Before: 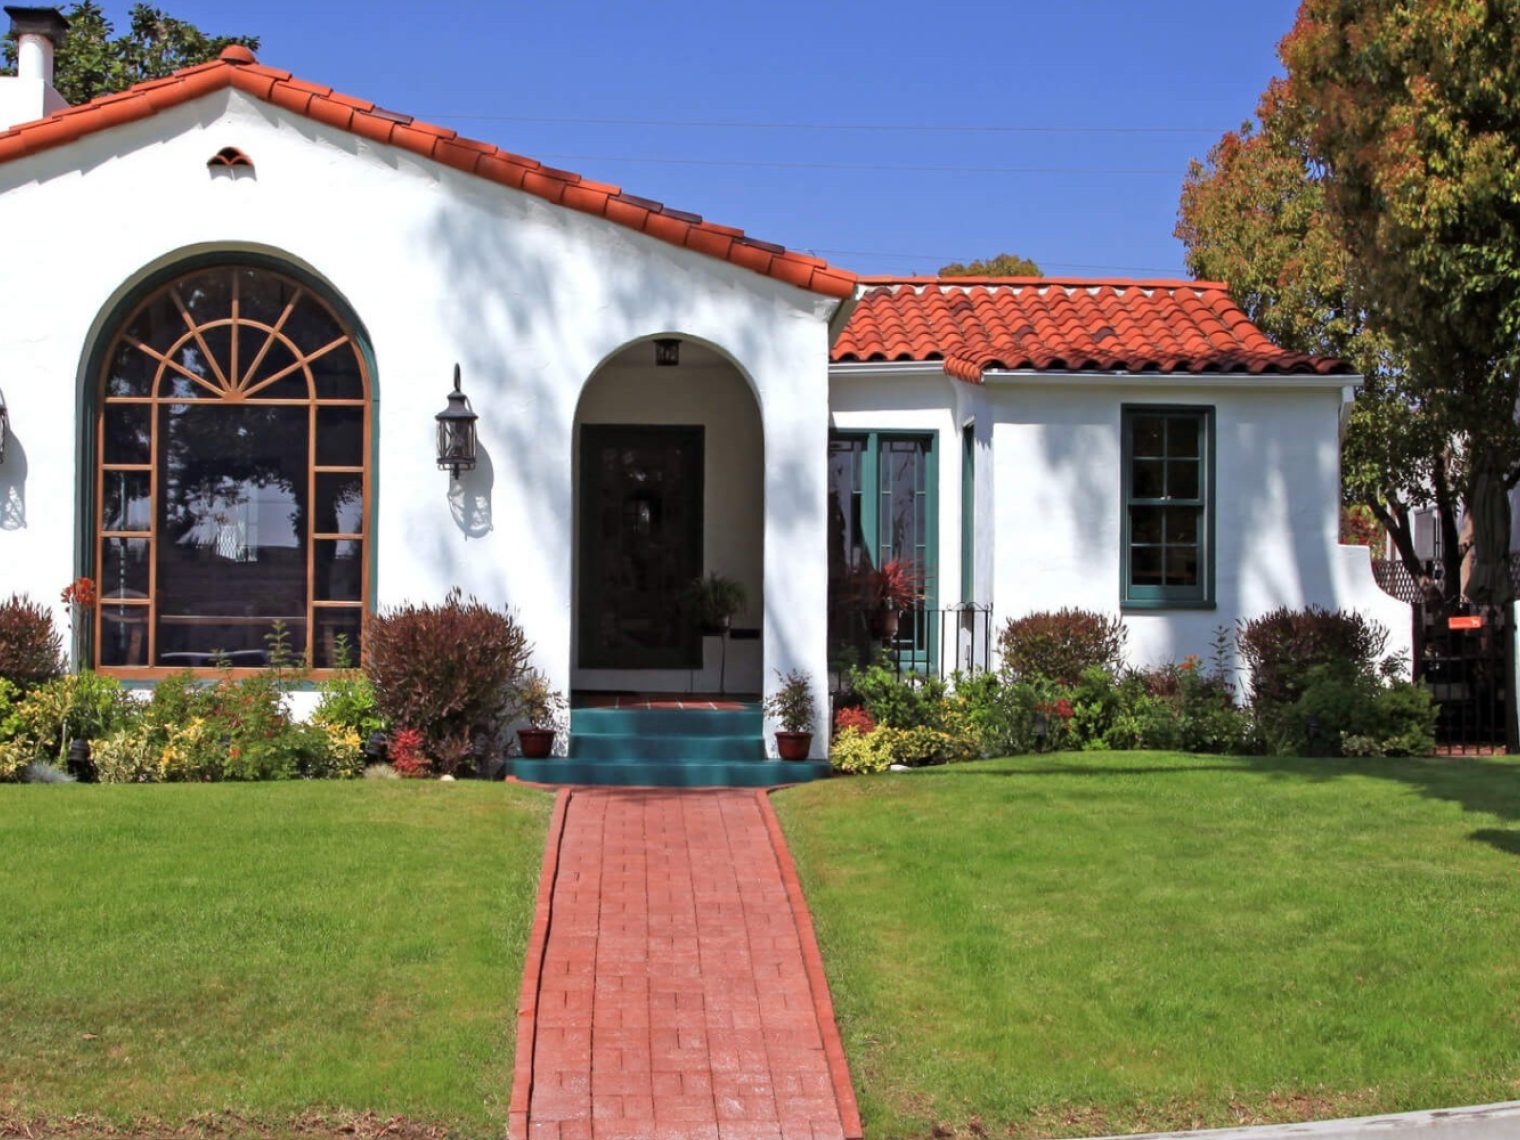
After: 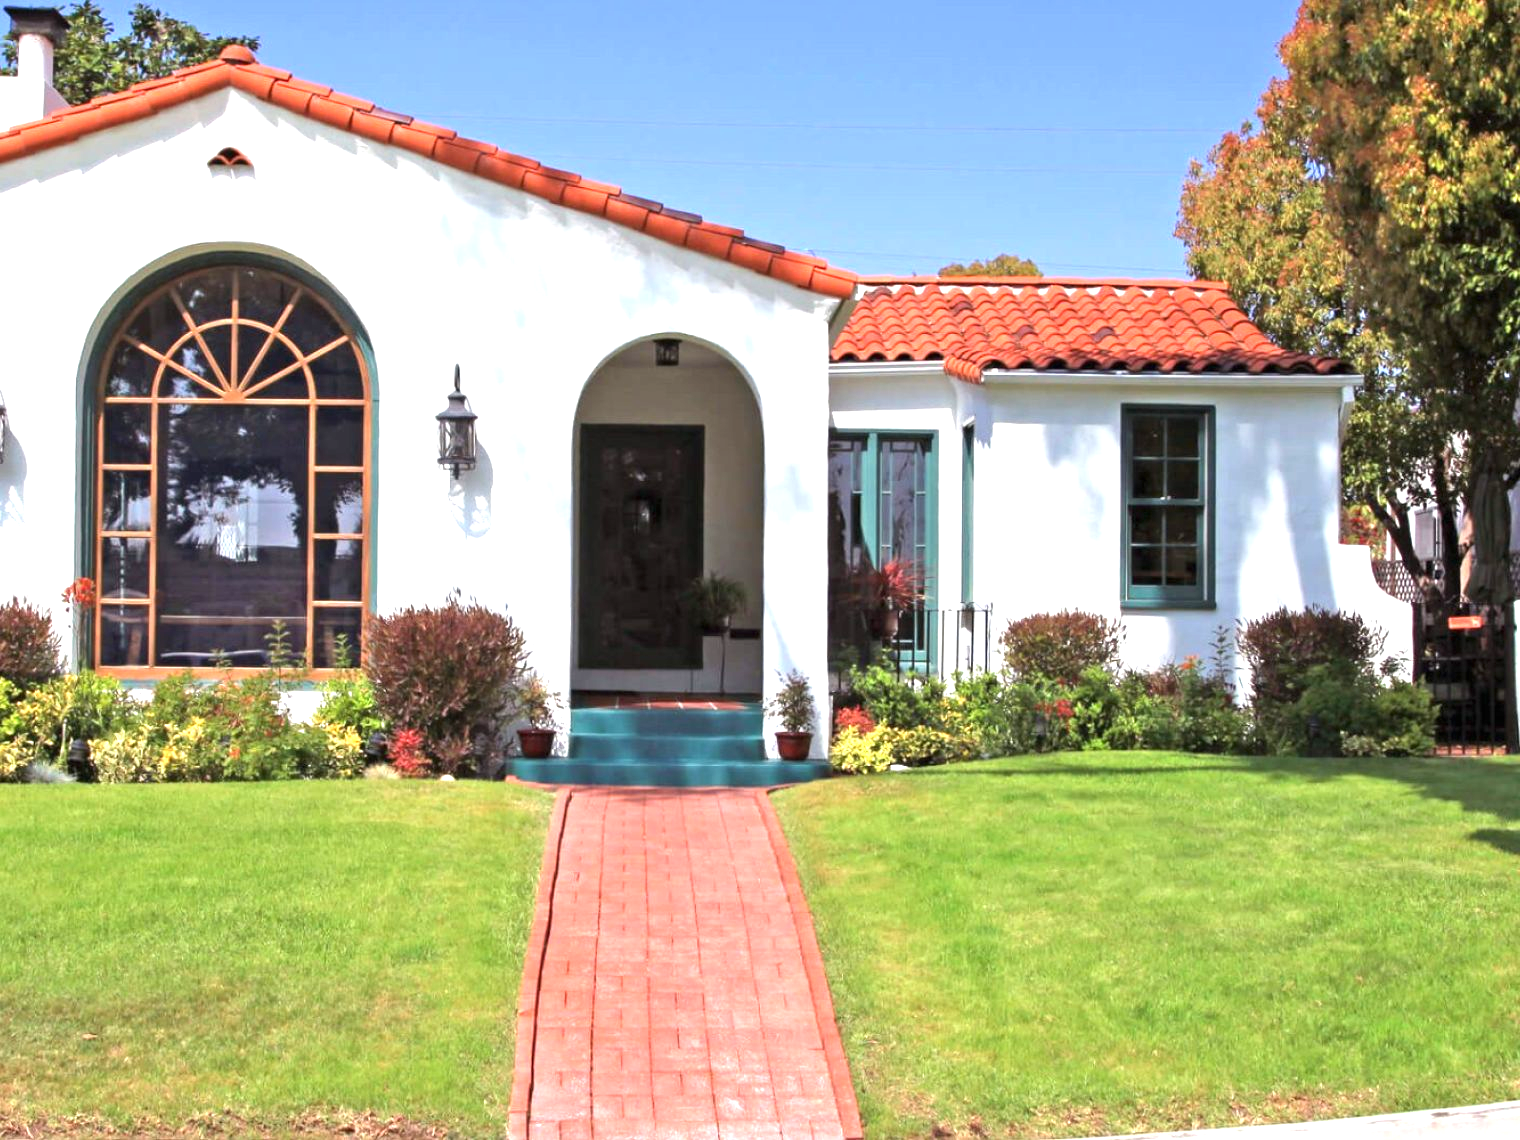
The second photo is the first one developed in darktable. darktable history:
exposure: black level correction 0, exposure 1.2 EV, compensate exposure bias true, compensate highlight preservation false
tone equalizer: on, module defaults
